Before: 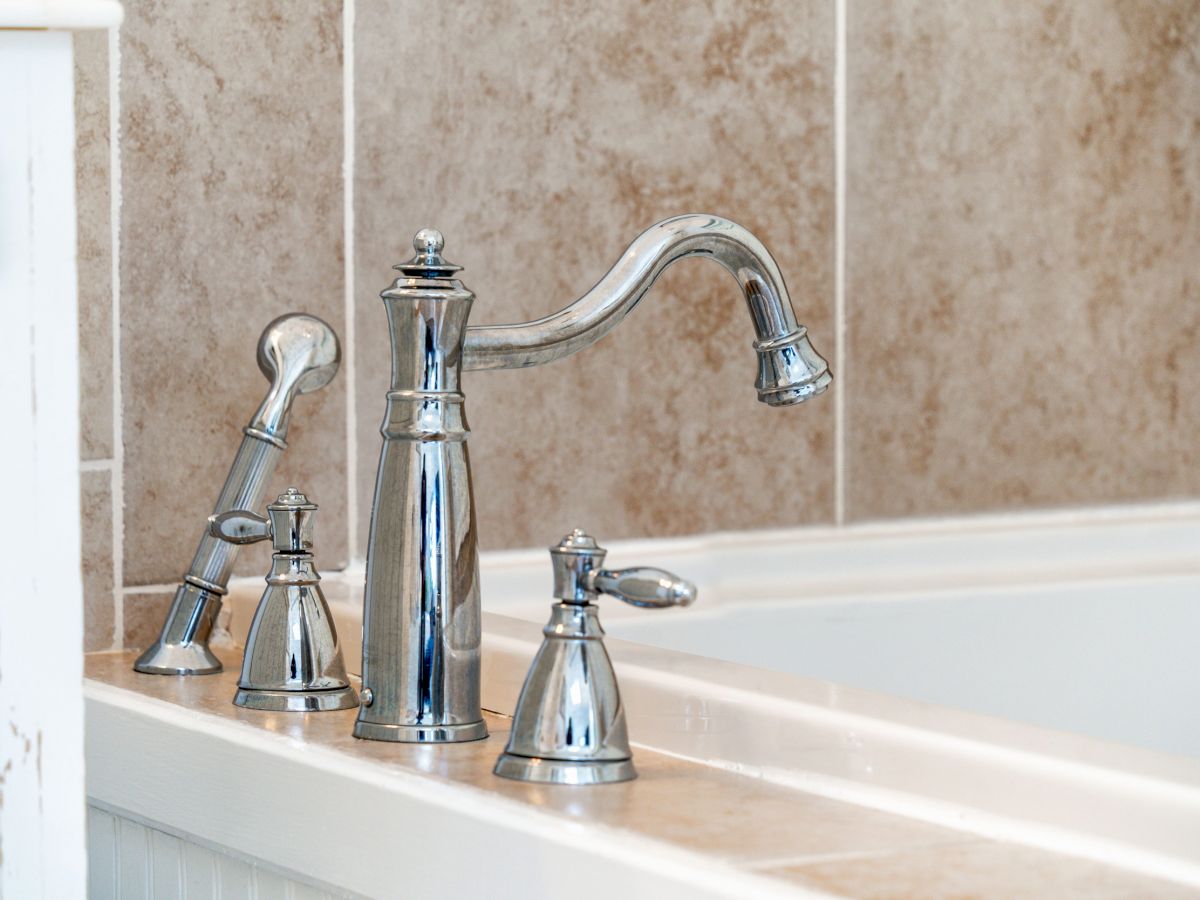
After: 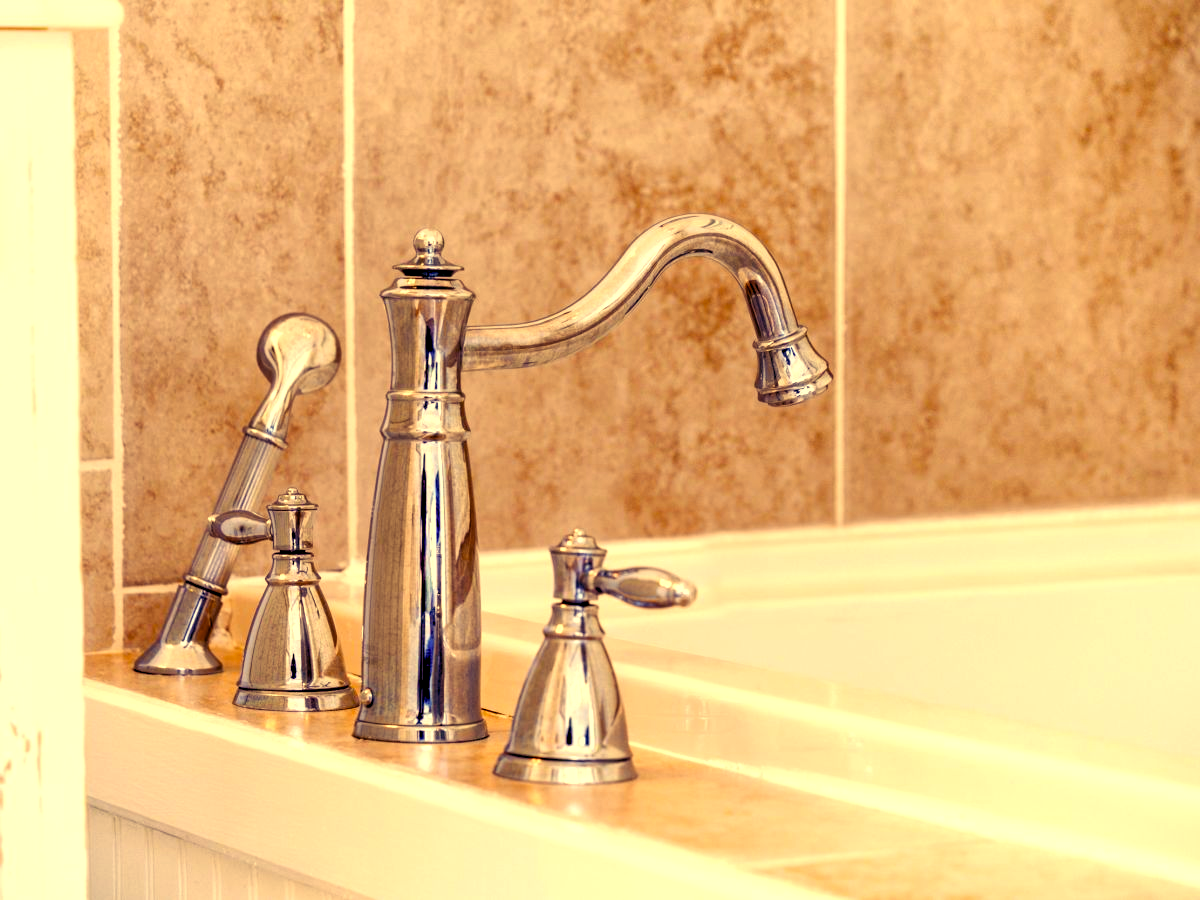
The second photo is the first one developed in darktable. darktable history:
color balance rgb: shadows lift › luminance -21.66%, shadows lift › chroma 8.98%, shadows lift › hue 283.37°, power › chroma 1.55%, power › hue 25.59°, highlights gain › luminance 6.08%, highlights gain › chroma 2.55%, highlights gain › hue 90°, global offset › luminance -0.87%, perceptual saturation grading › global saturation 27.49%, perceptual saturation grading › highlights -28.39%, perceptual saturation grading › mid-tones 15.22%, perceptual saturation grading › shadows 33.98%, perceptual brilliance grading › highlights 10%, perceptual brilliance grading › mid-tones 5%
color correction: highlights a* 15, highlights b* 31.55
